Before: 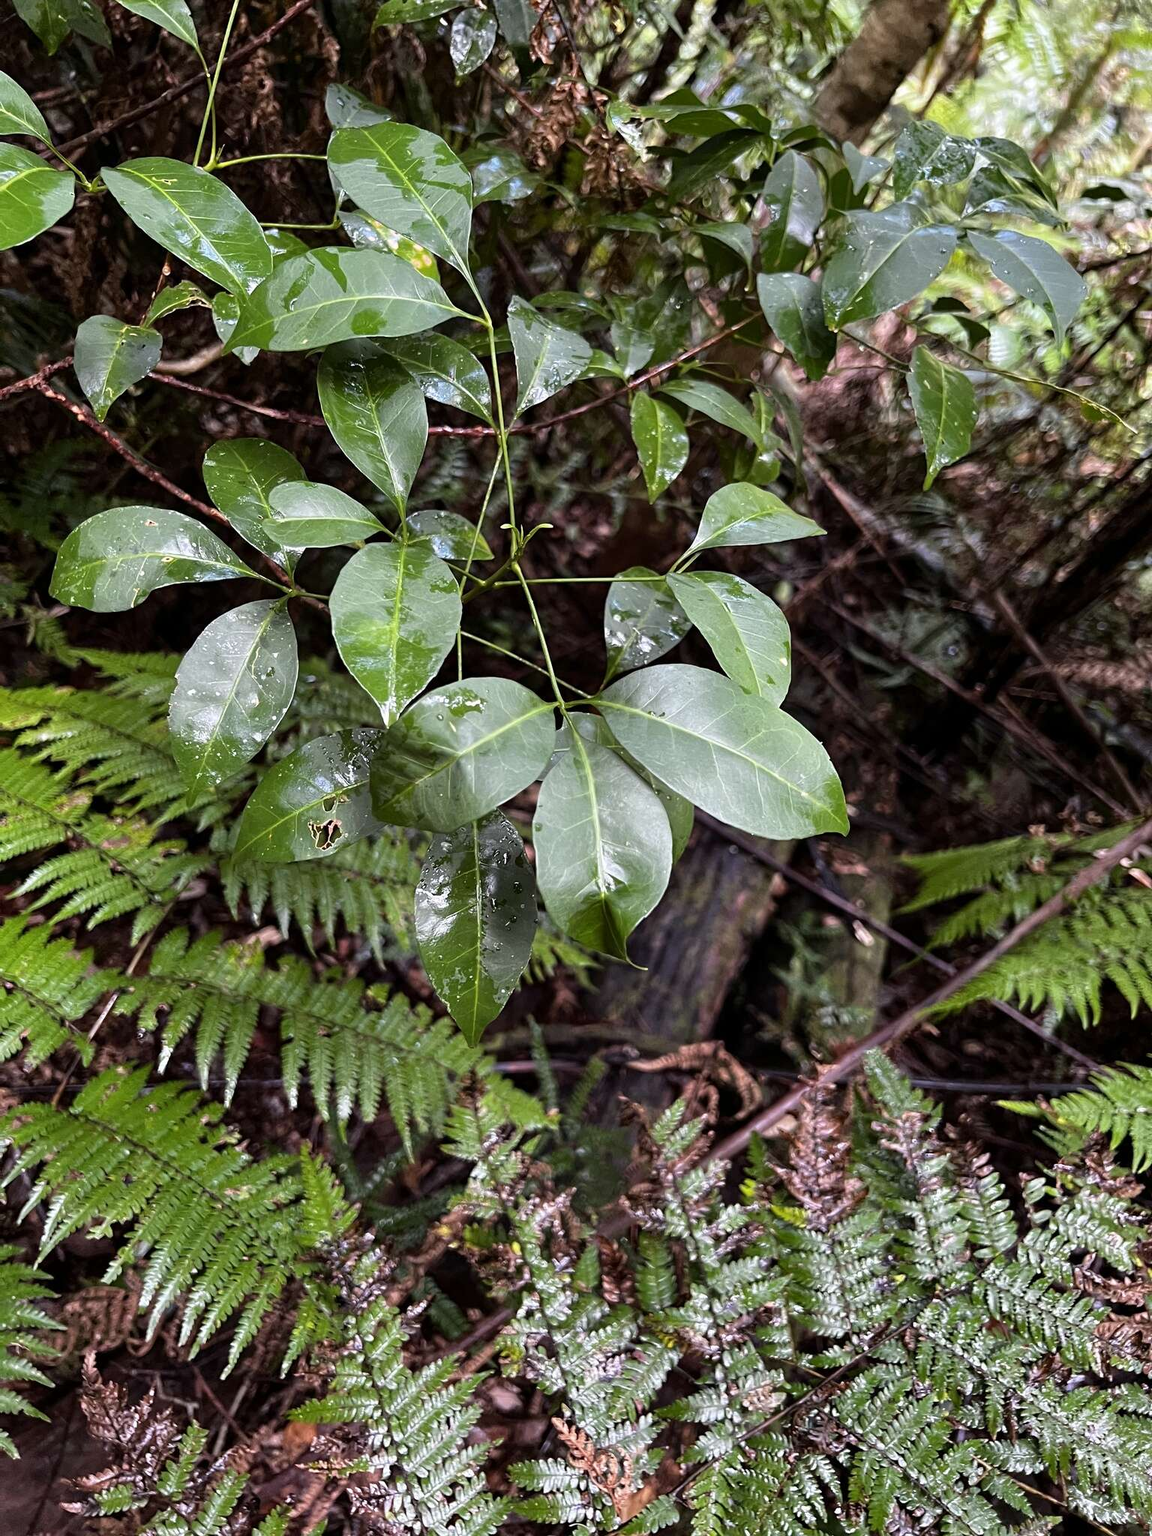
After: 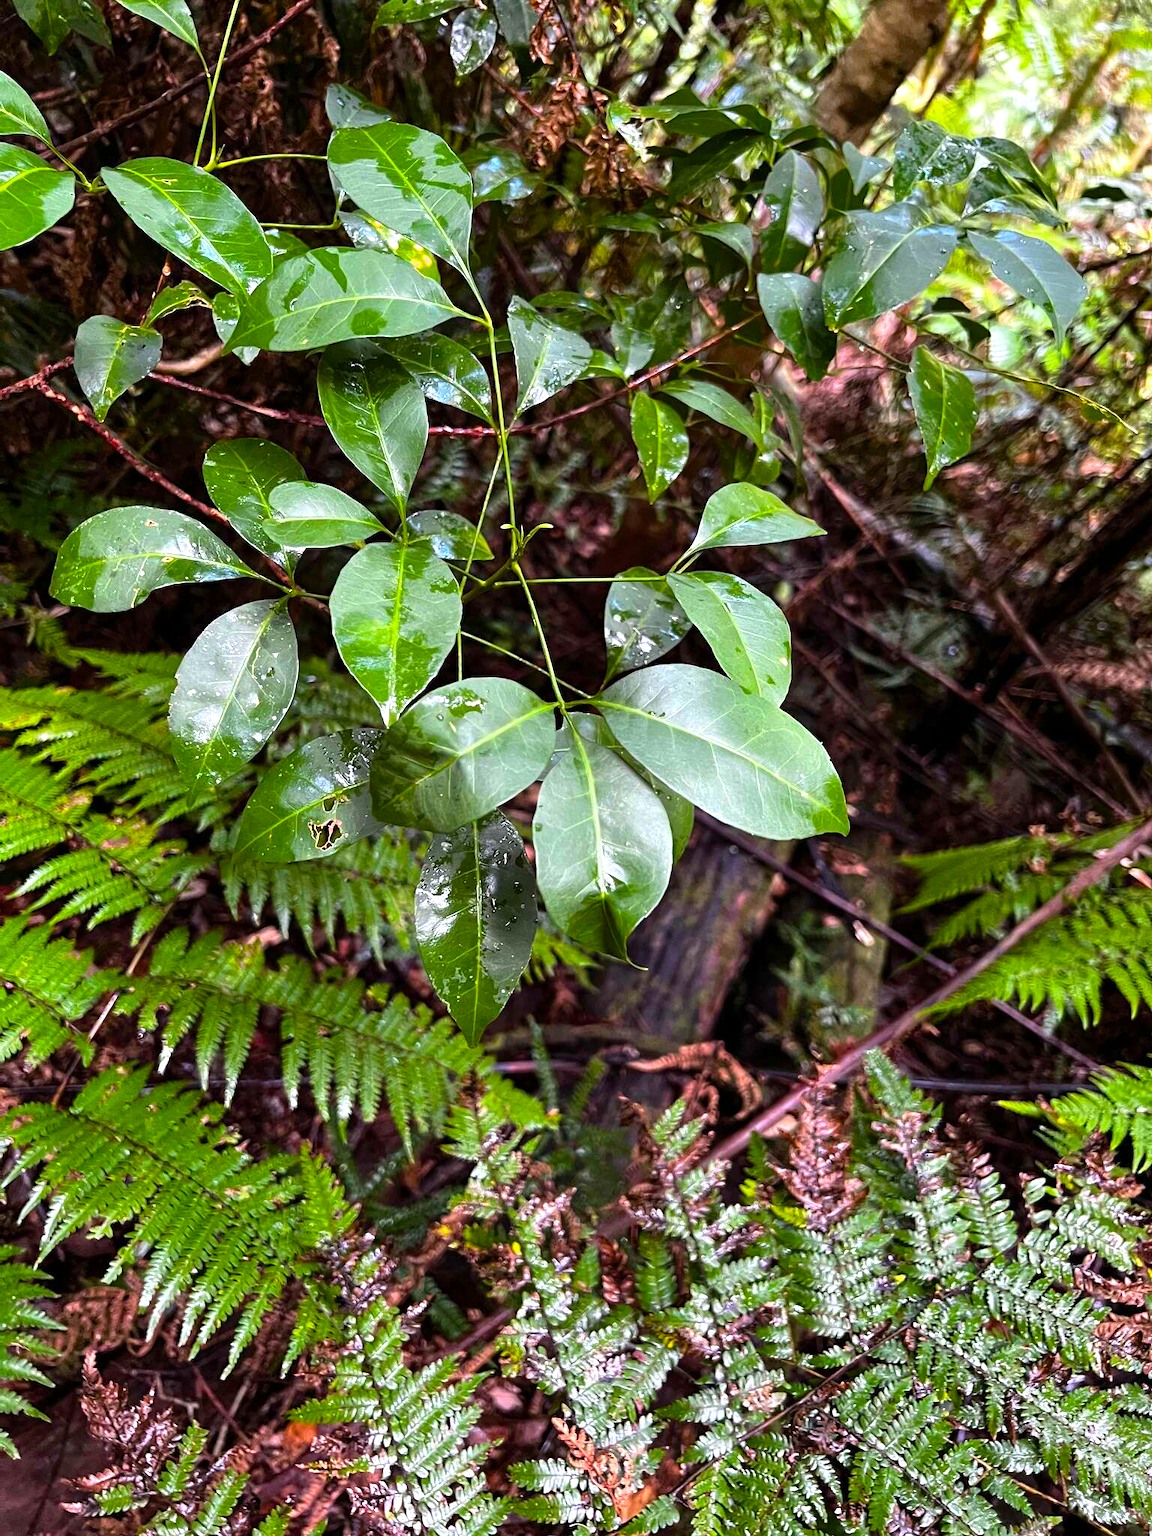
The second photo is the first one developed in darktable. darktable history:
color balance rgb: perceptual saturation grading › global saturation 30.224%, perceptual brilliance grading › global brilliance 9.81%
contrast brightness saturation: contrast 0.097, brightness 0.039, saturation 0.094
base curve: curves: ch0 [(0, 0) (0.303, 0.277) (1, 1)], preserve colors none
